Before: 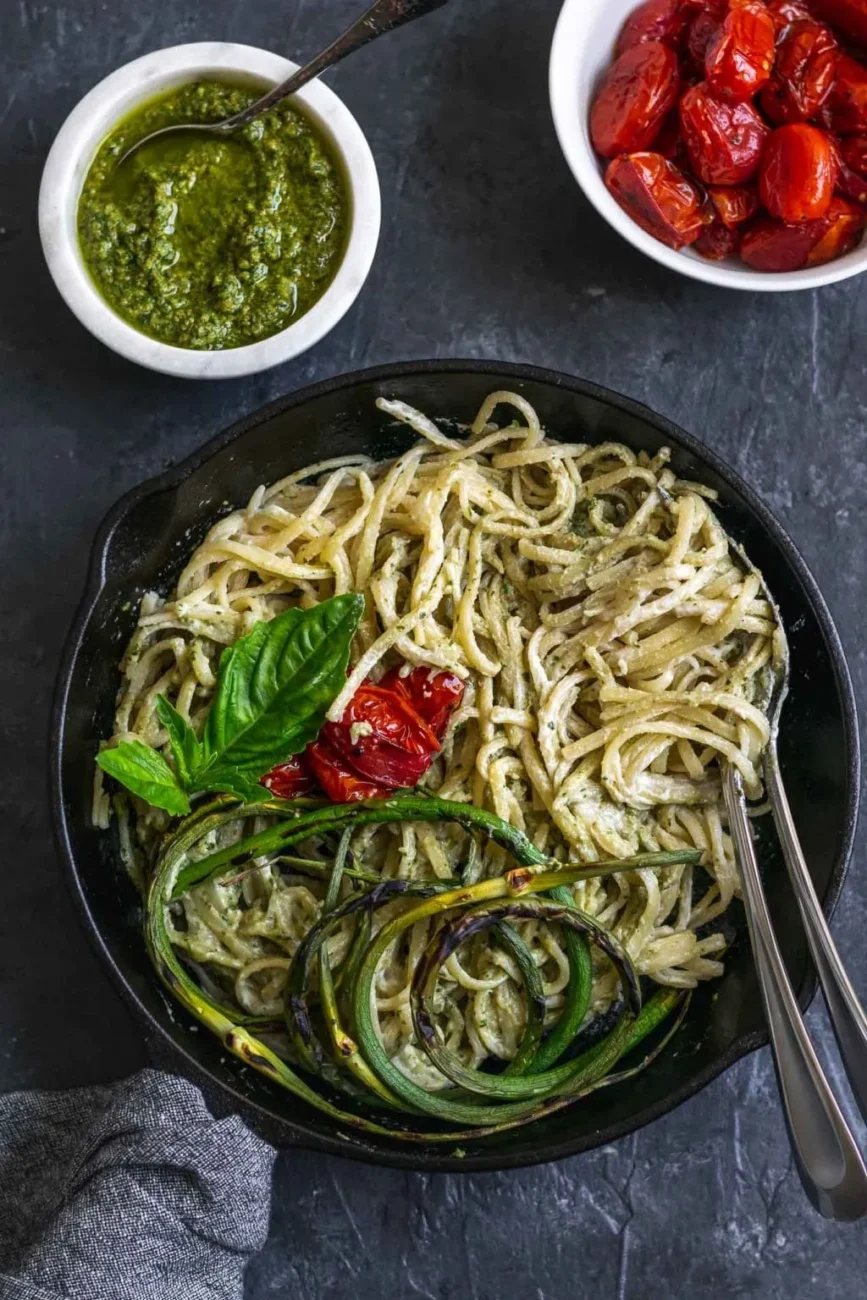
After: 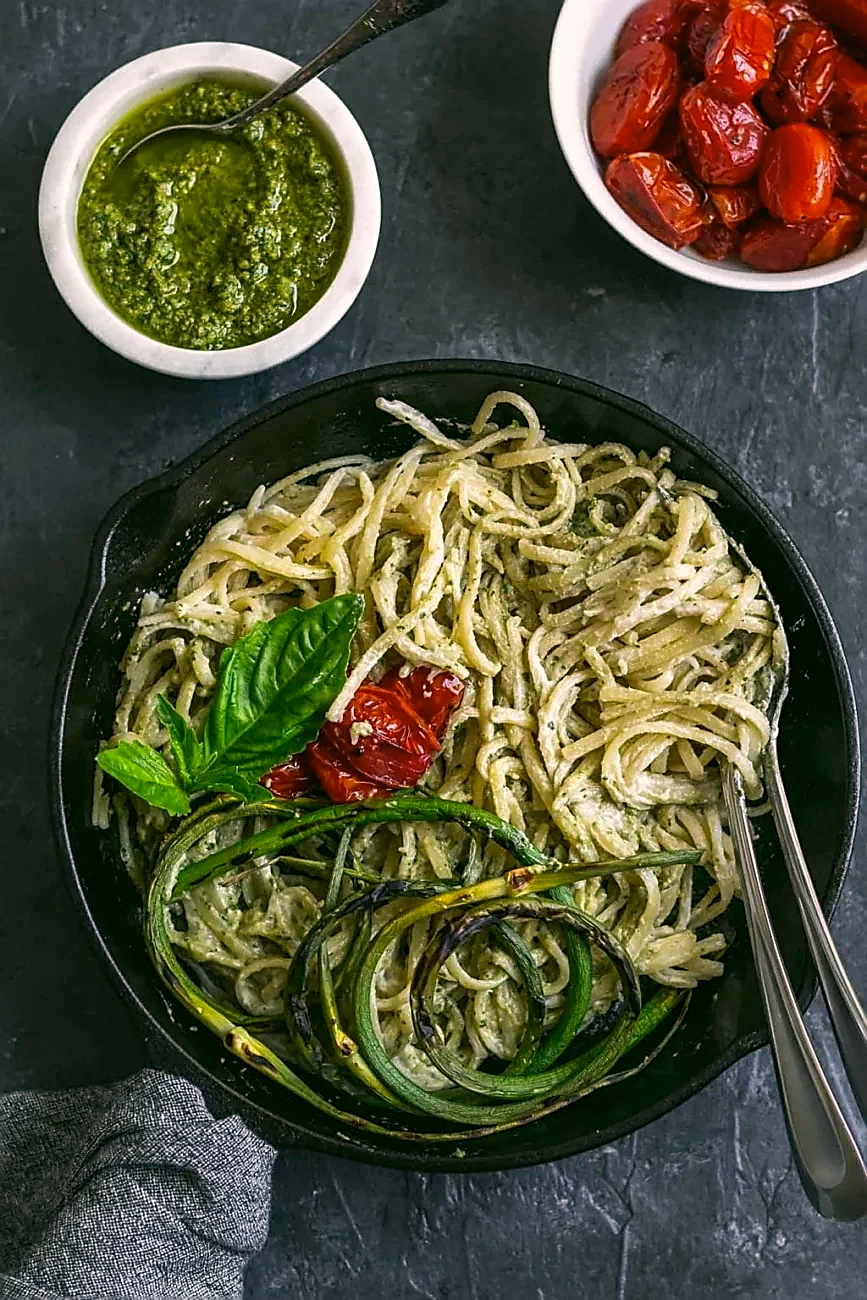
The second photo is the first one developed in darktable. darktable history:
color correction: highlights a* 4.13, highlights b* 4.93, shadows a* -7.68, shadows b* 4.74
sharpen: radius 1.382, amount 1.263, threshold 0.734
contrast equalizer: octaves 7, y [[0.5, 0.488, 0.462, 0.461, 0.491, 0.5], [0.5 ×6], [0.5 ×6], [0 ×6], [0 ×6]], mix 0.209
